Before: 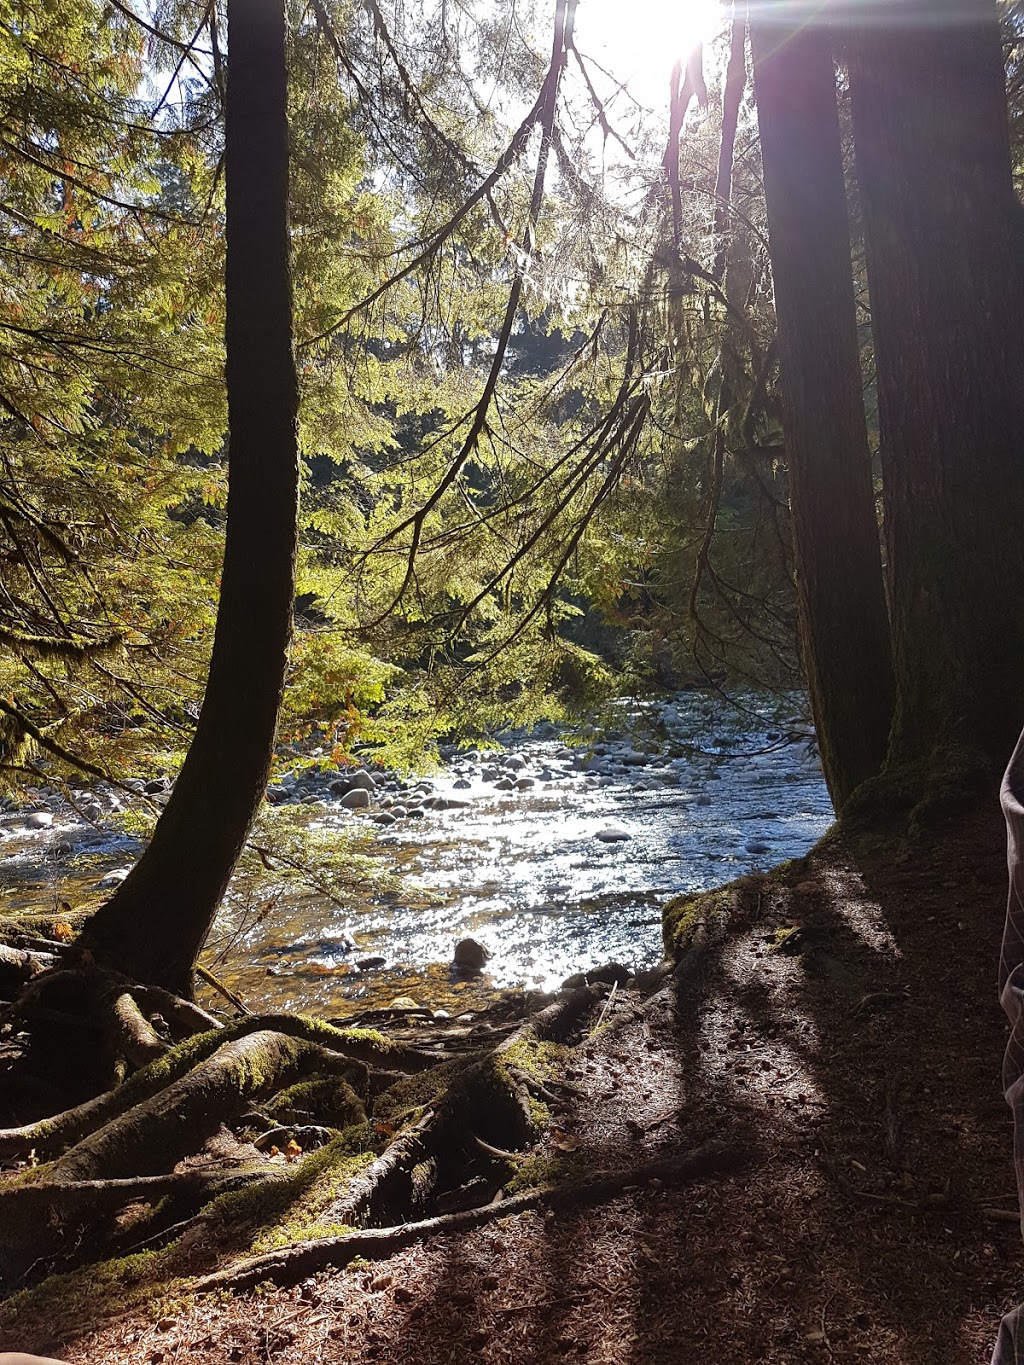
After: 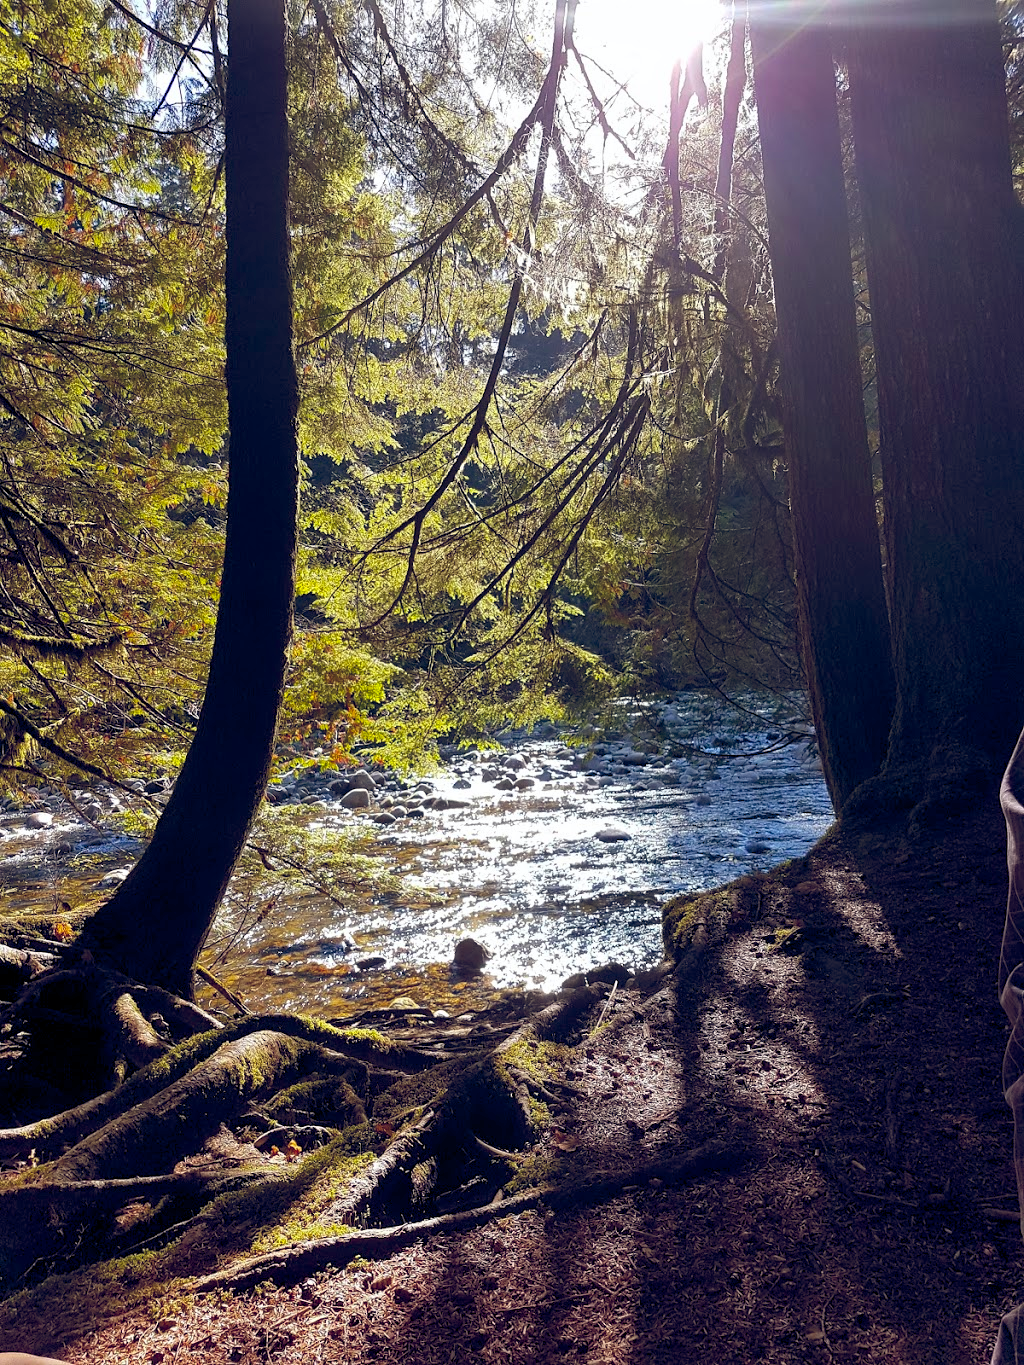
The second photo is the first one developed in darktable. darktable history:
color balance rgb: power › chroma 0.654%, power › hue 60°, global offset › luminance -0.288%, global offset › chroma 0.314%, global offset › hue 260.56°, perceptual saturation grading › global saturation 25.833%, global vibrance 9.289%
